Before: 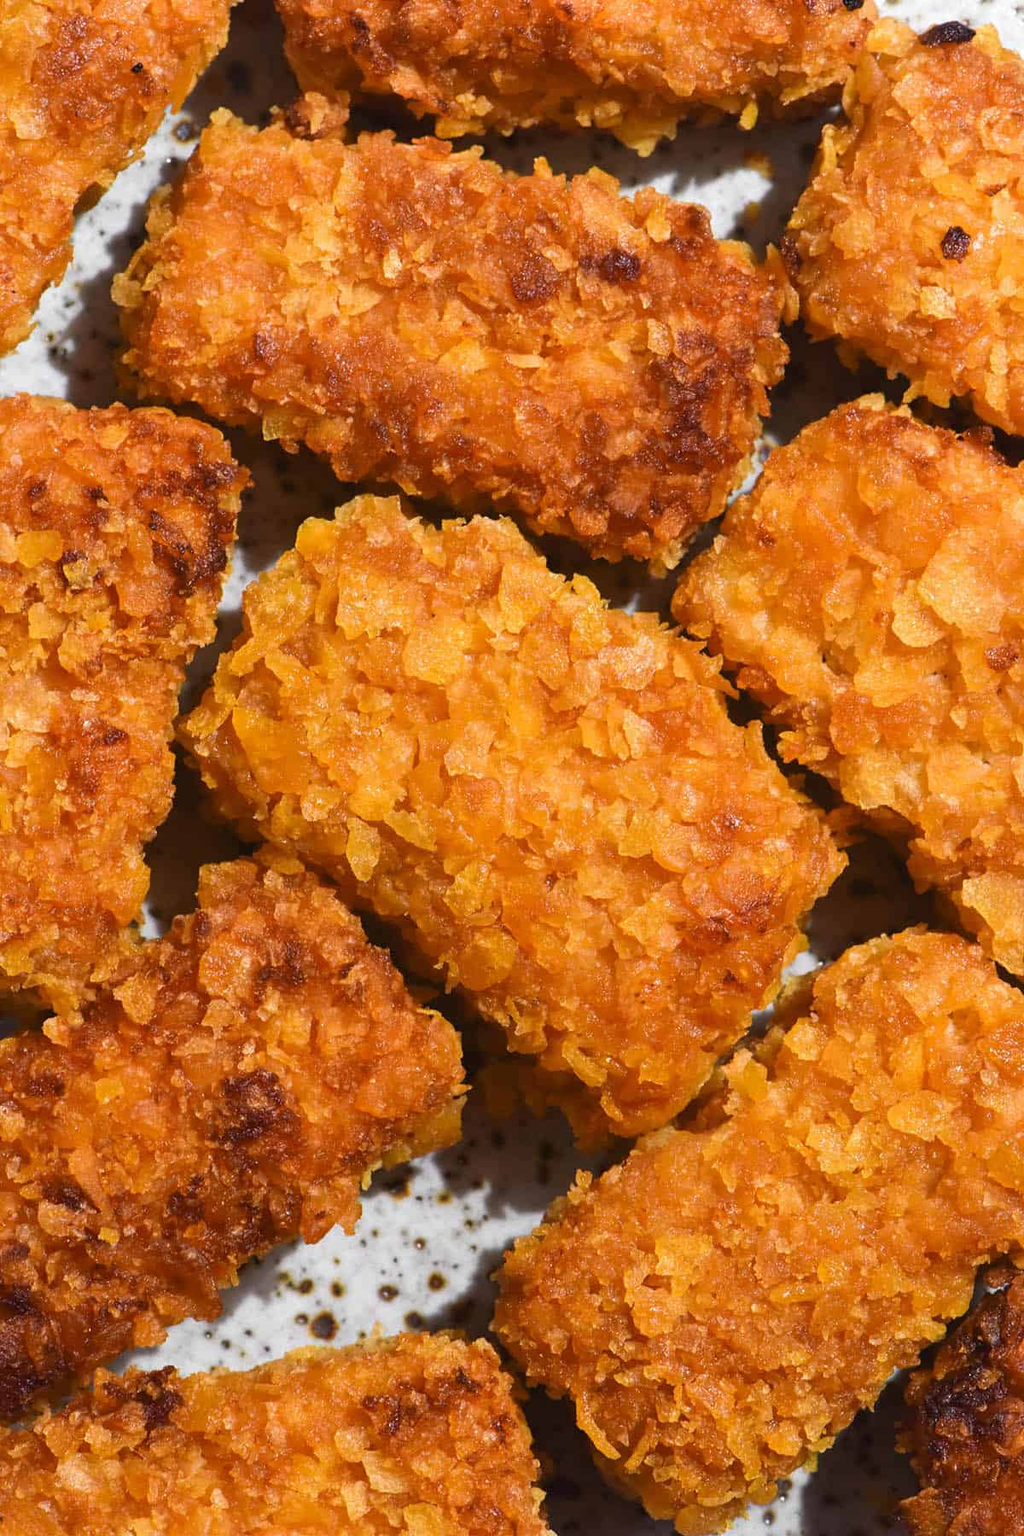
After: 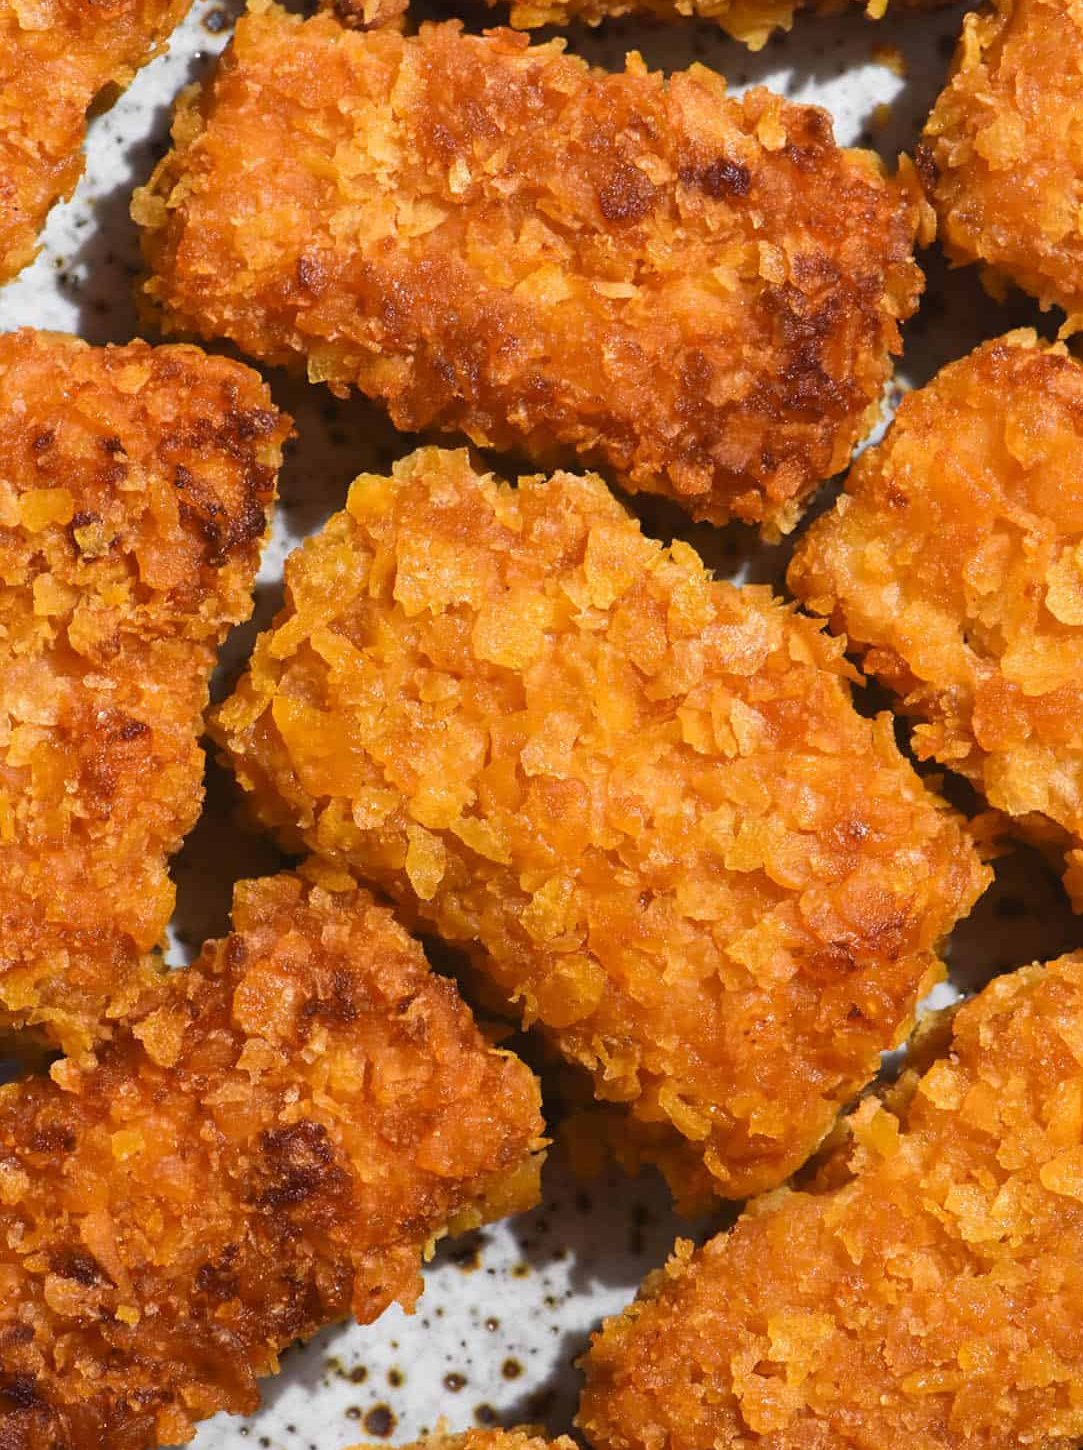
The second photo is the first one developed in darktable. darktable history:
crop: top 7.411%, right 9.725%, bottom 12.017%
